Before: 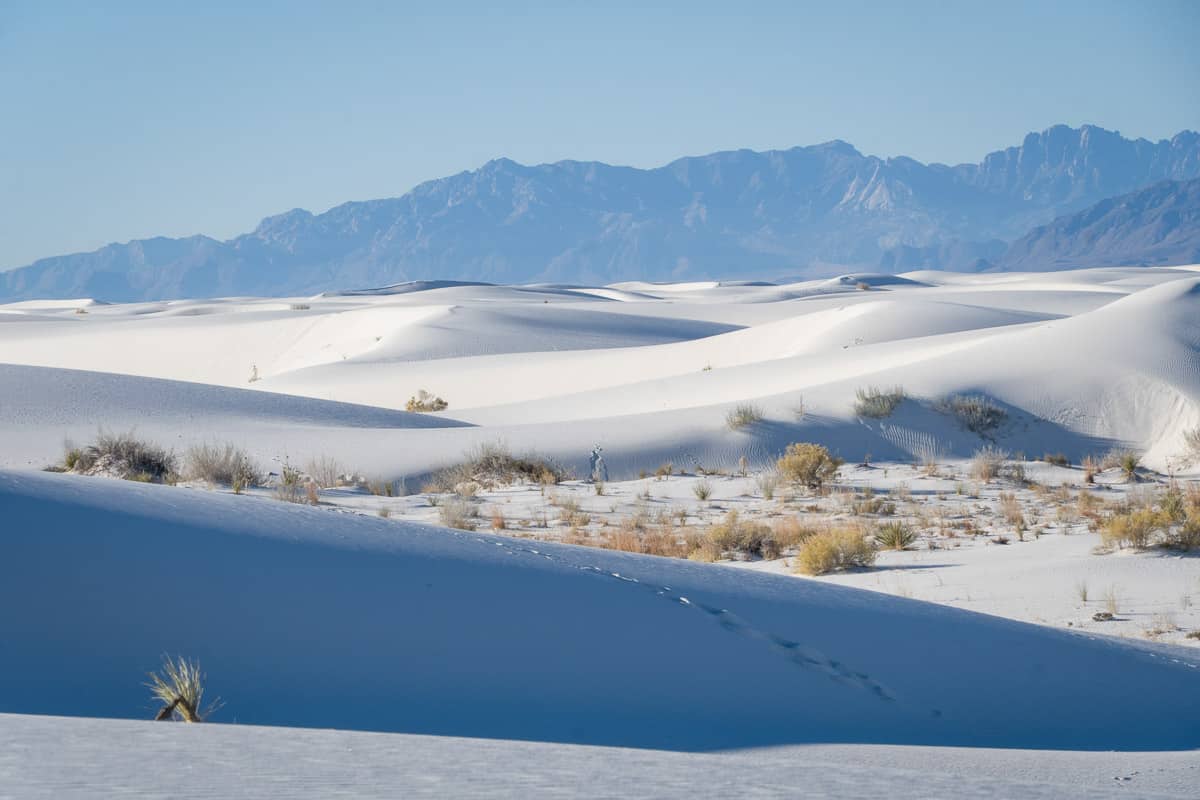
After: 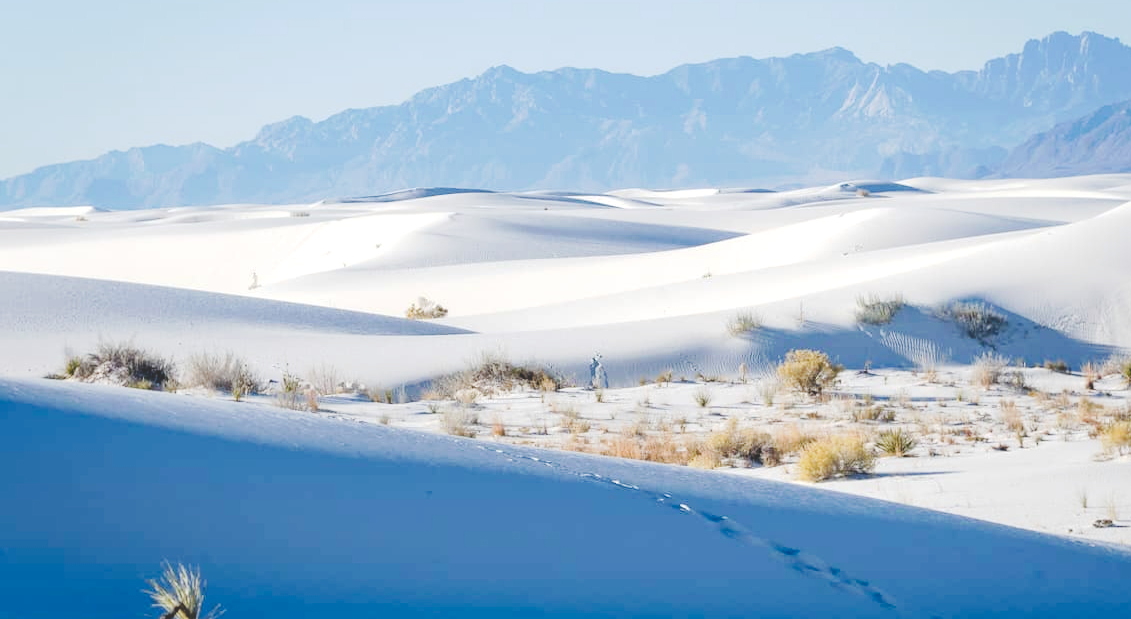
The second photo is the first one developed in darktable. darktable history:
exposure: black level correction 0.001, exposure 0.298 EV, compensate highlight preservation false
crop and rotate: angle 0.048°, top 11.624%, right 5.57%, bottom 10.806%
tone curve: curves: ch0 [(0, 0) (0.003, 0.178) (0.011, 0.177) (0.025, 0.177) (0.044, 0.178) (0.069, 0.178) (0.1, 0.18) (0.136, 0.183) (0.177, 0.199) (0.224, 0.227) (0.277, 0.278) (0.335, 0.357) (0.399, 0.449) (0.468, 0.546) (0.543, 0.65) (0.623, 0.724) (0.709, 0.804) (0.801, 0.868) (0.898, 0.921) (1, 1)], preserve colors none
